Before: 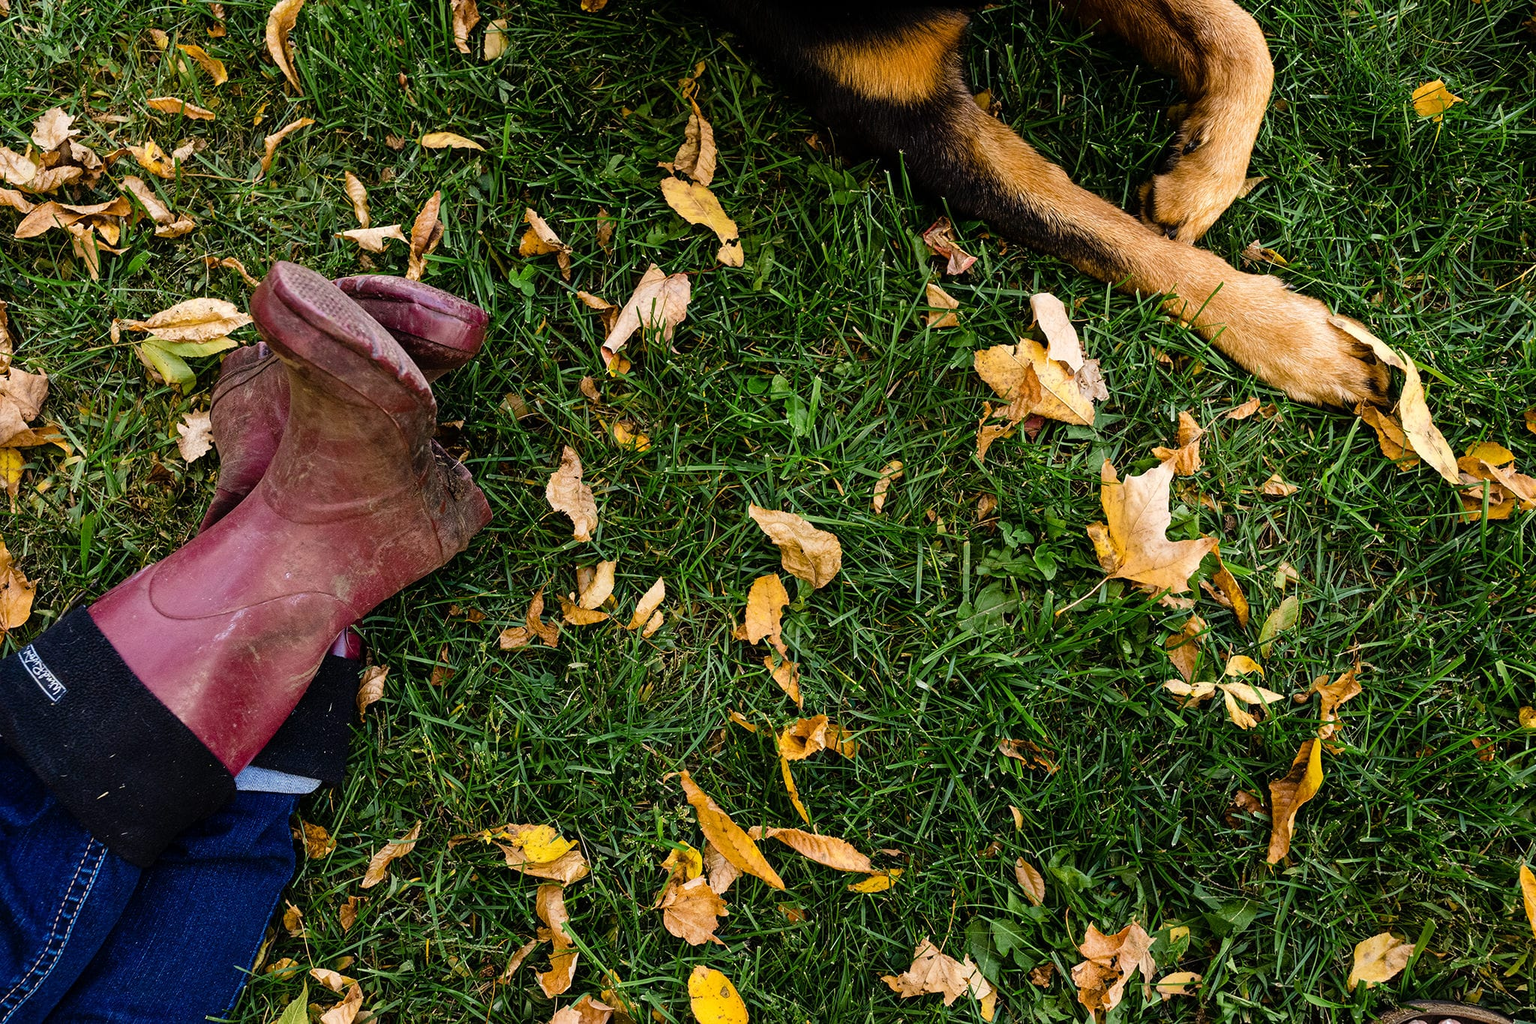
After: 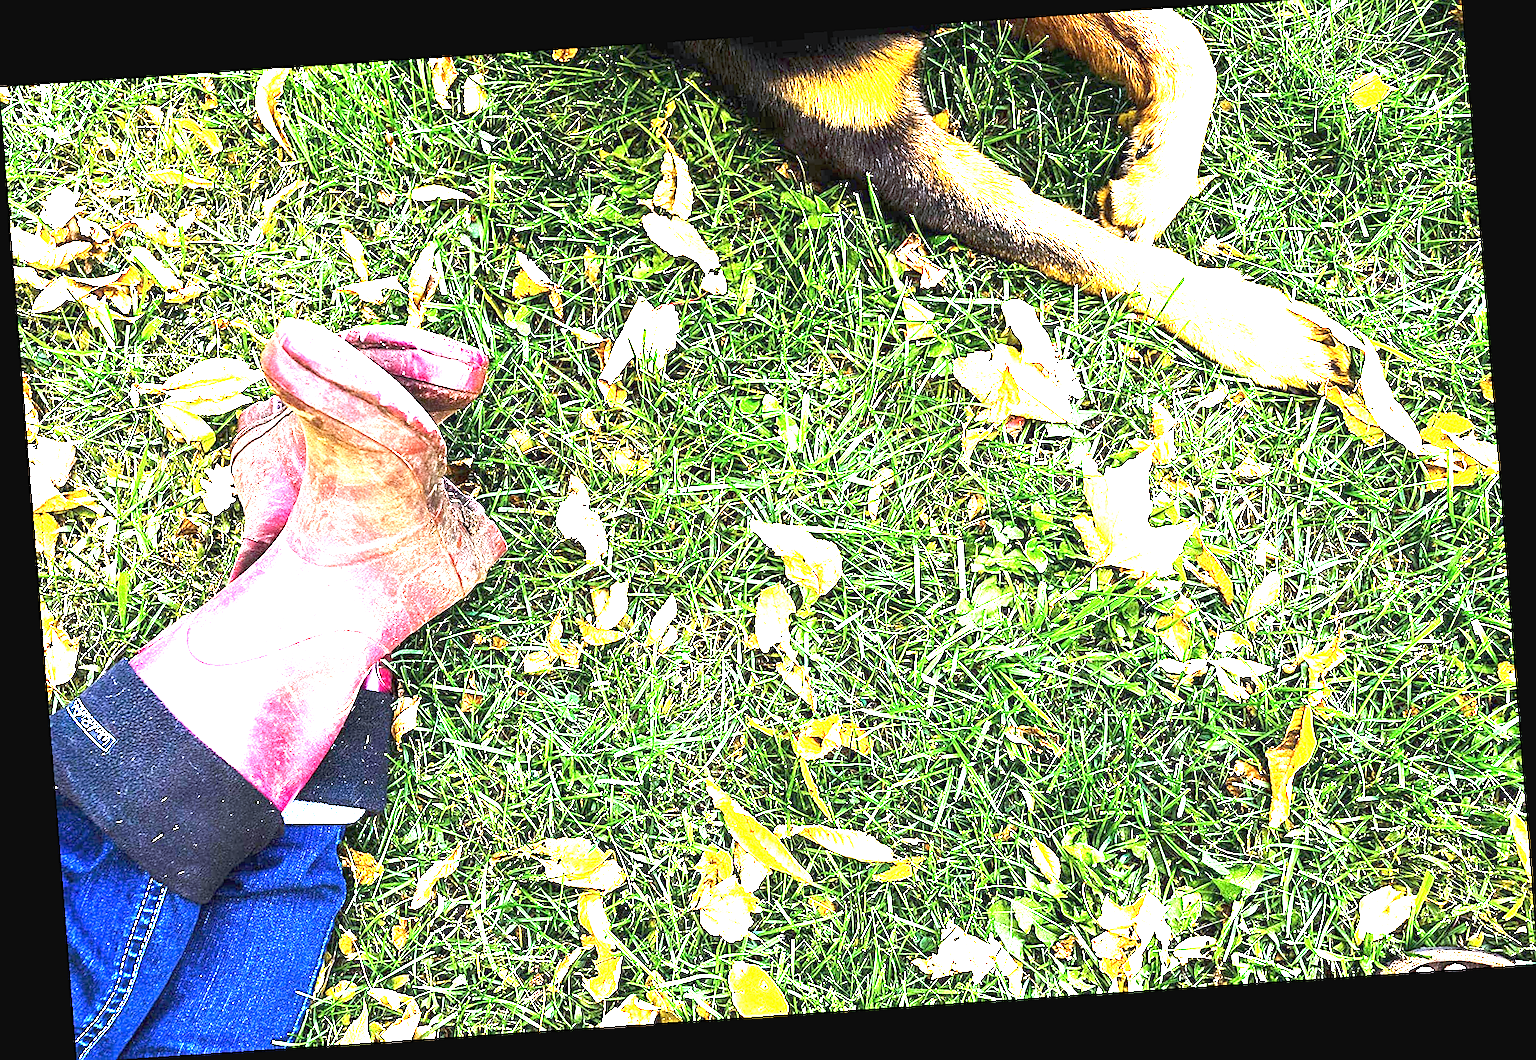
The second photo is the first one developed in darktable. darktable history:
crop: top 1.049%, right 0.001%
white balance: red 0.931, blue 1.11
sharpen: on, module defaults
exposure: black level correction 0, exposure 4 EV, compensate exposure bias true, compensate highlight preservation false
rotate and perspective: rotation -4.2°, shear 0.006, automatic cropping off
